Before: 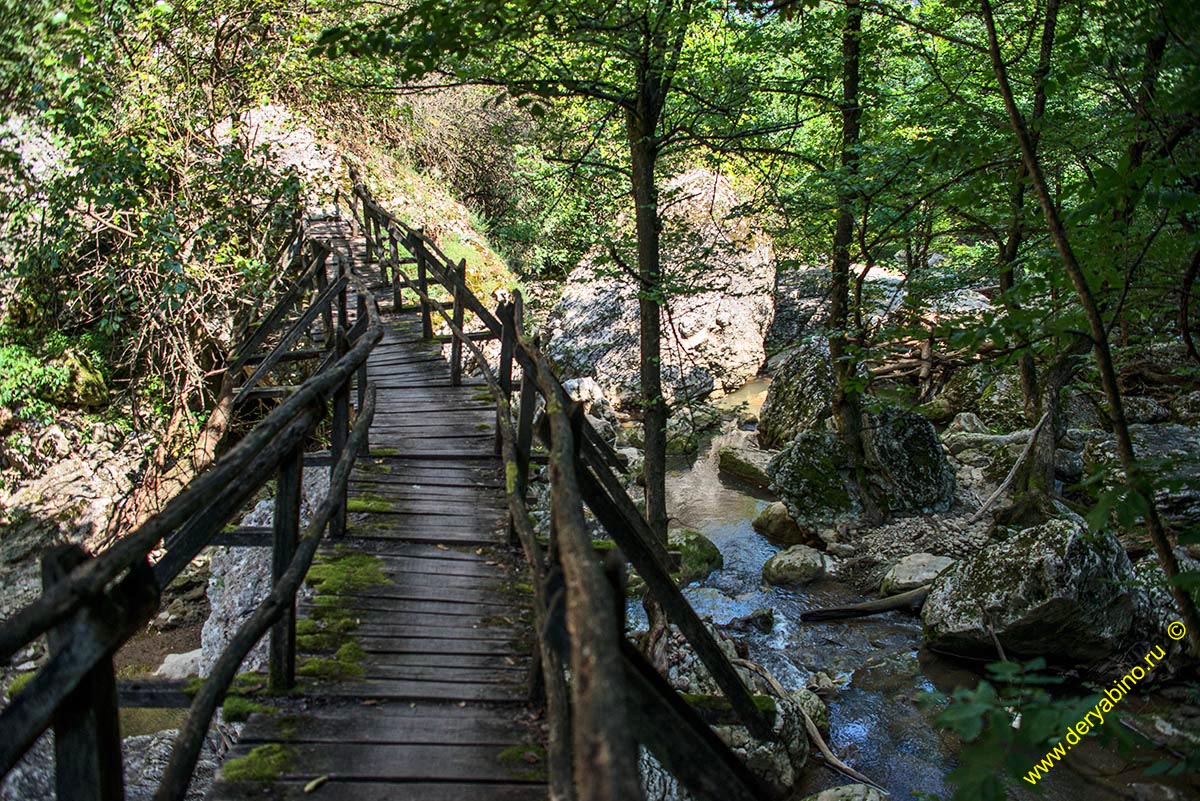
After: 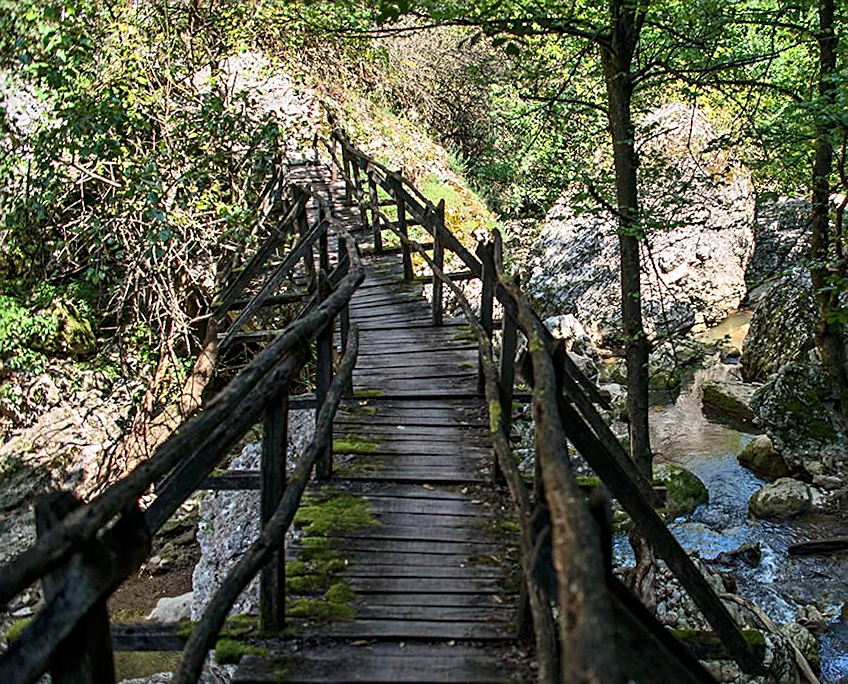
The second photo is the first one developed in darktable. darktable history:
sharpen: on, module defaults
rotate and perspective: rotation -1.32°, lens shift (horizontal) -0.031, crop left 0.015, crop right 0.985, crop top 0.047, crop bottom 0.982
haze removal: compatibility mode true, adaptive false
crop: top 5.803%, right 27.864%, bottom 5.804%
